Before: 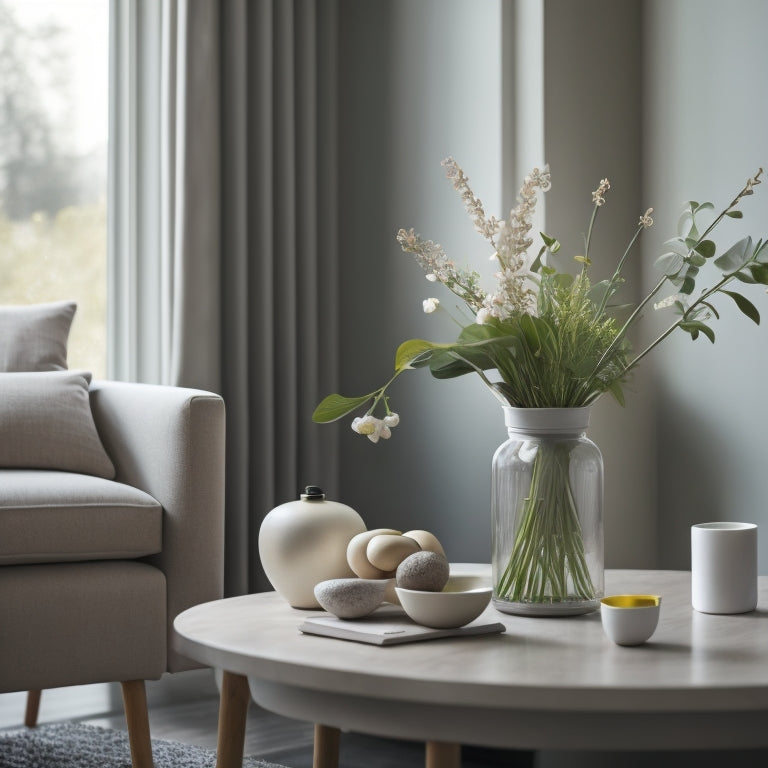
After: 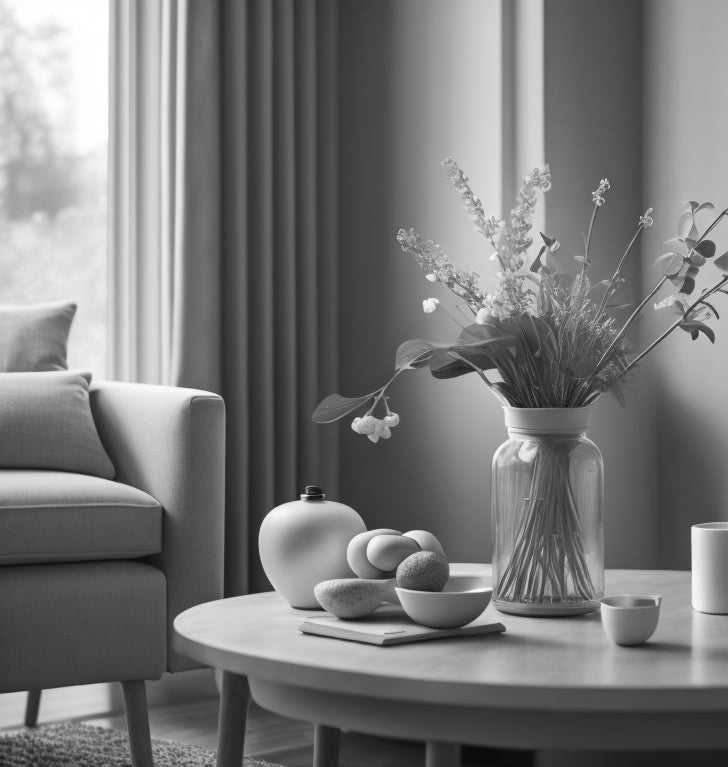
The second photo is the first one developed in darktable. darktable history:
crop and rotate: right 5.167%
contrast brightness saturation: saturation -1
color contrast: green-magenta contrast 1.69, blue-yellow contrast 1.49
